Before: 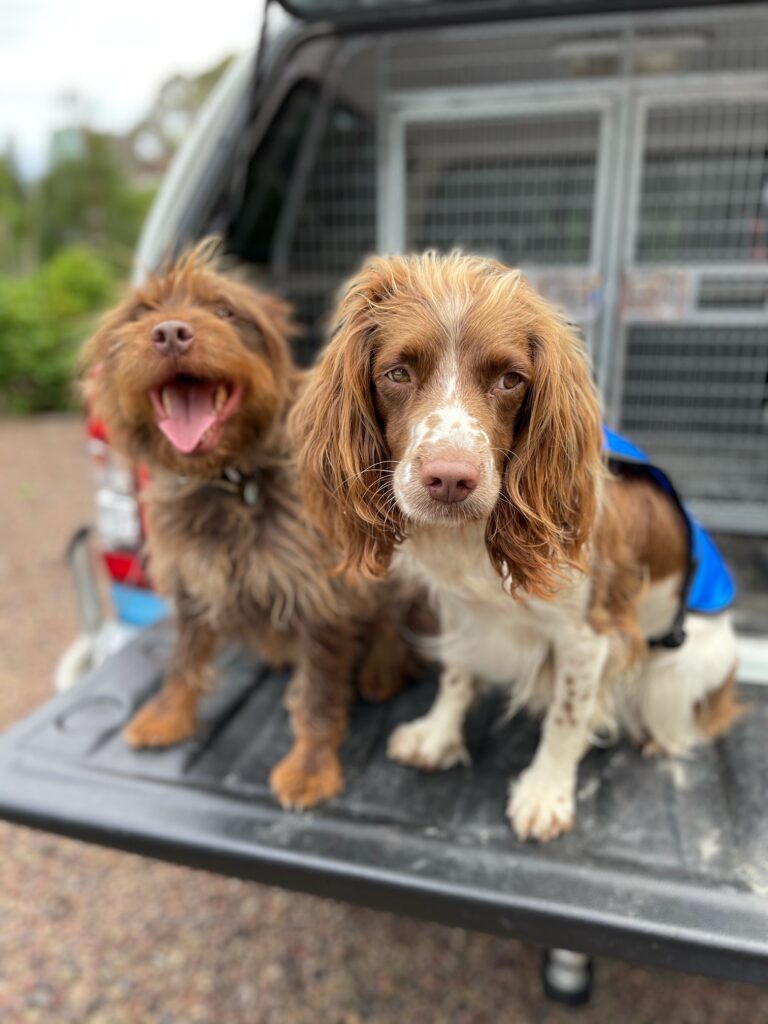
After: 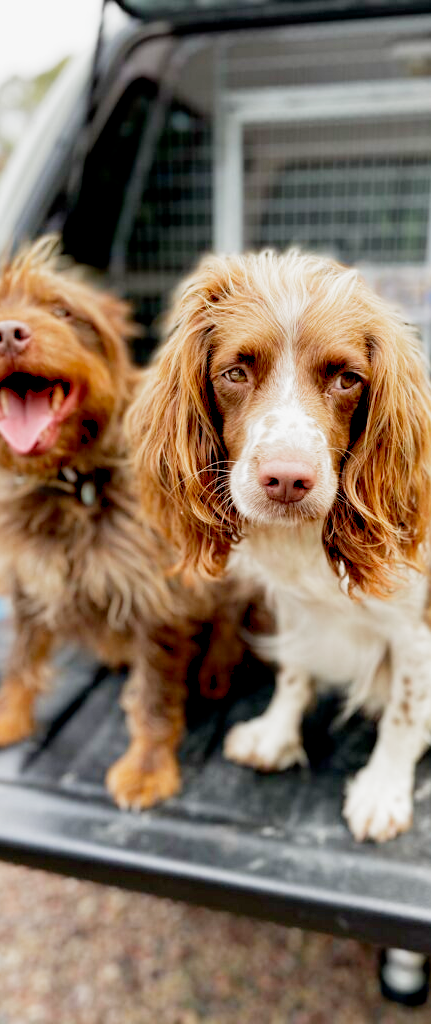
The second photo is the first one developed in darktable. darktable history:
exposure: black level correction 0.012, exposure 0.695 EV, compensate highlight preservation false
crop: left 21.254%, right 22.499%
filmic rgb: middle gray luminance 9.46%, black relative exposure -10.69 EV, white relative exposure 3.45 EV, threshold 3.04 EV, target black luminance 0%, hardness 5.97, latitude 59.62%, contrast 1.09, highlights saturation mix 5.5%, shadows ↔ highlights balance 28.4%, preserve chrominance no, color science v5 (2021), contrast in shadows safe, contrast in highlights safe, enable highlight reconstruction true
